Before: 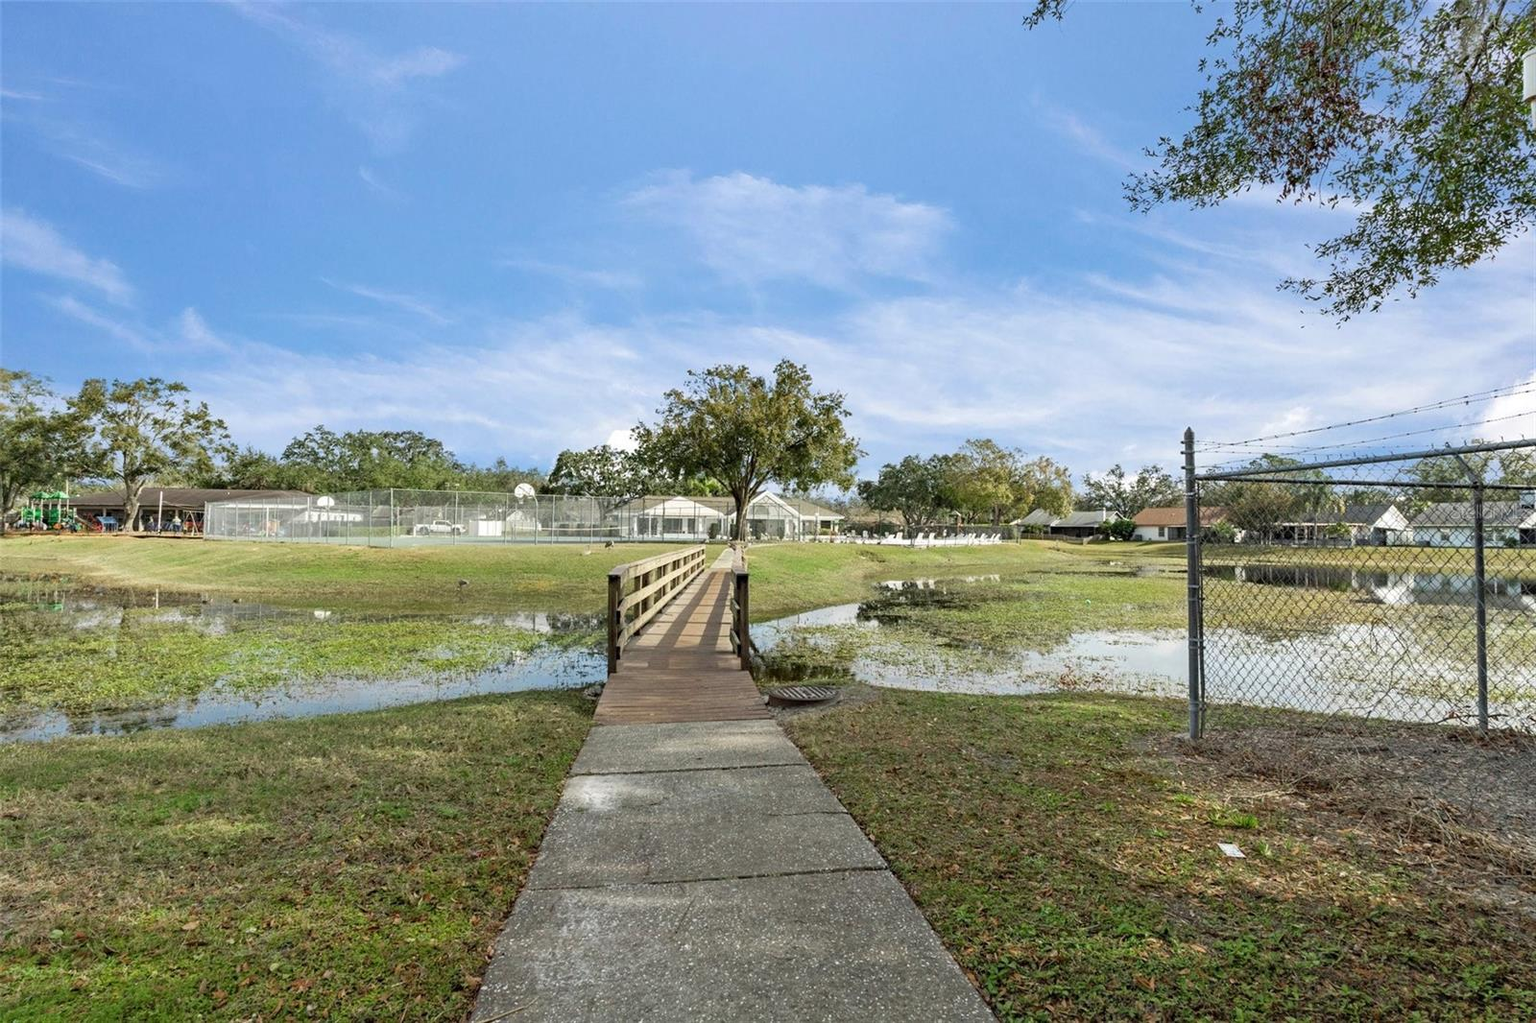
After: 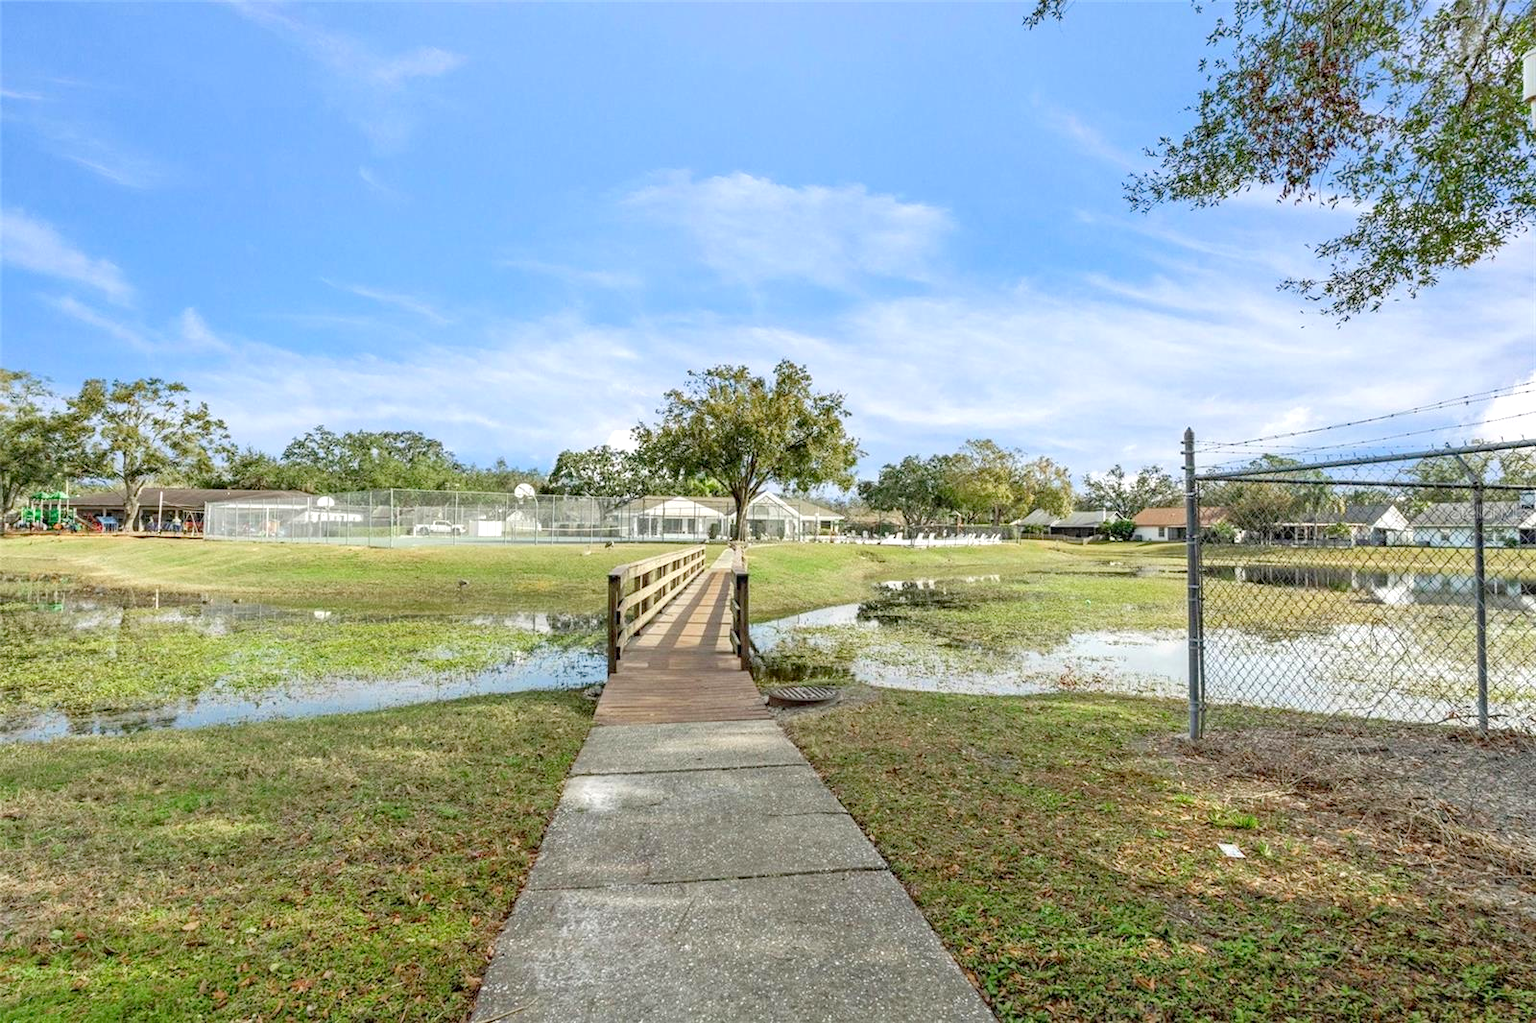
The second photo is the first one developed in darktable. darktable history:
local contrast: on, module defaults
tone equalizer: edges refinement/feathering 500, mask exposure compensation -1.57 EV, preserve details no
levels: levels [0, 0.43, 0.984]
